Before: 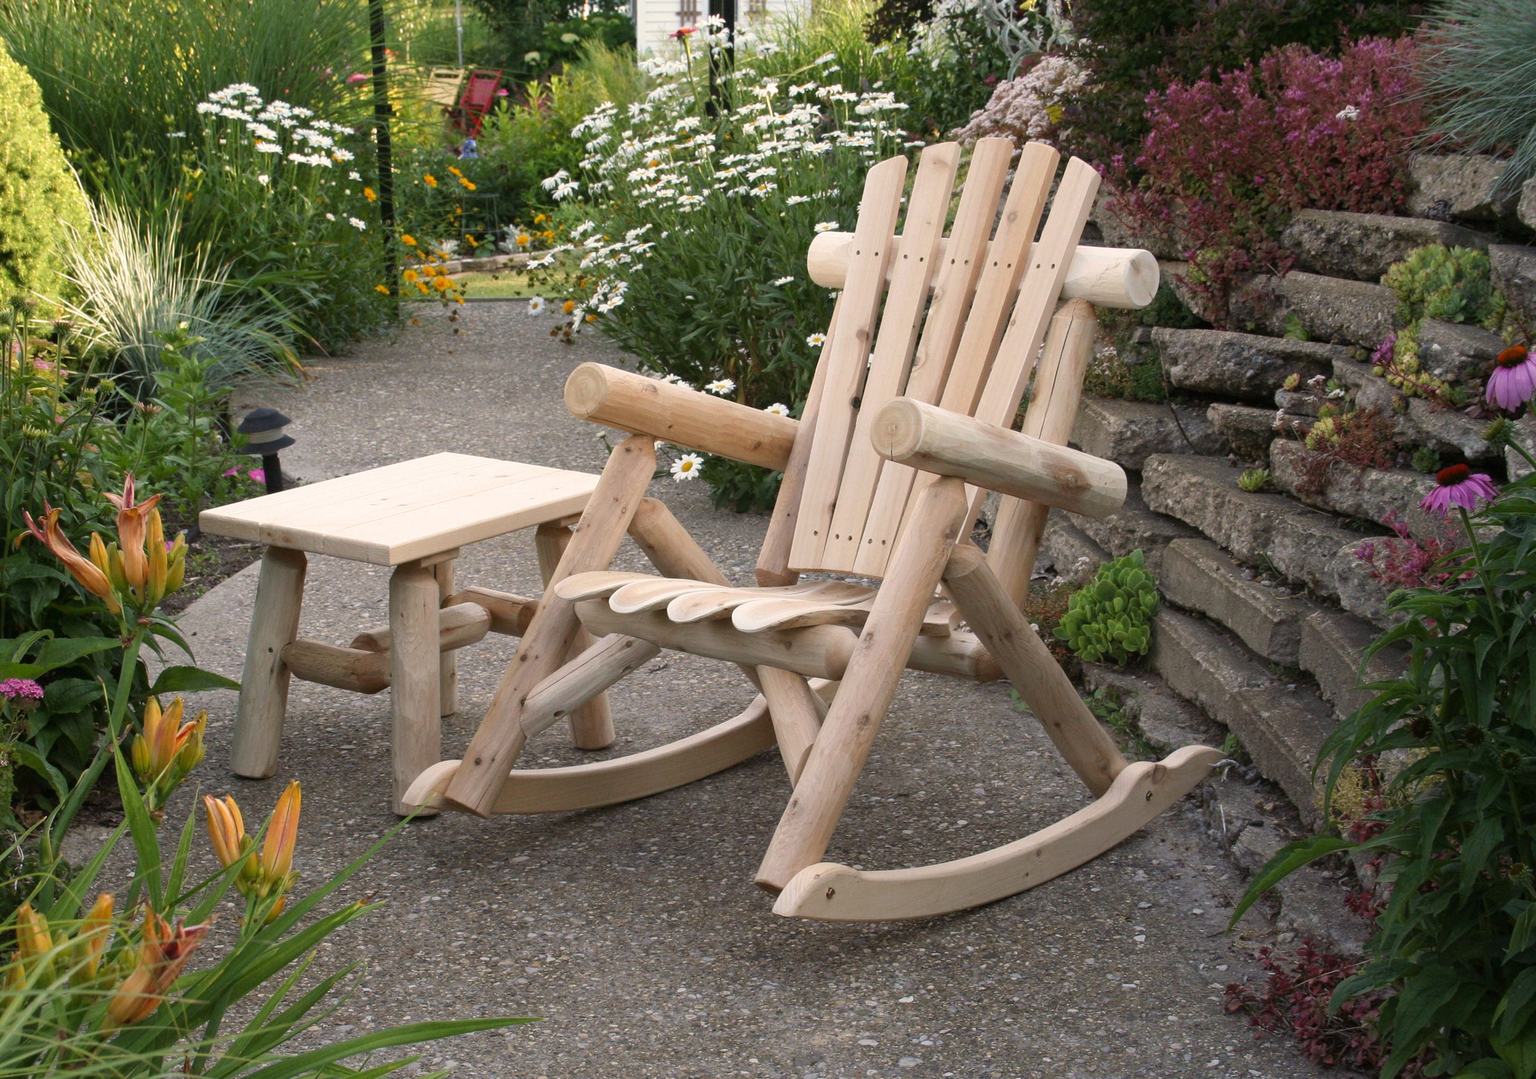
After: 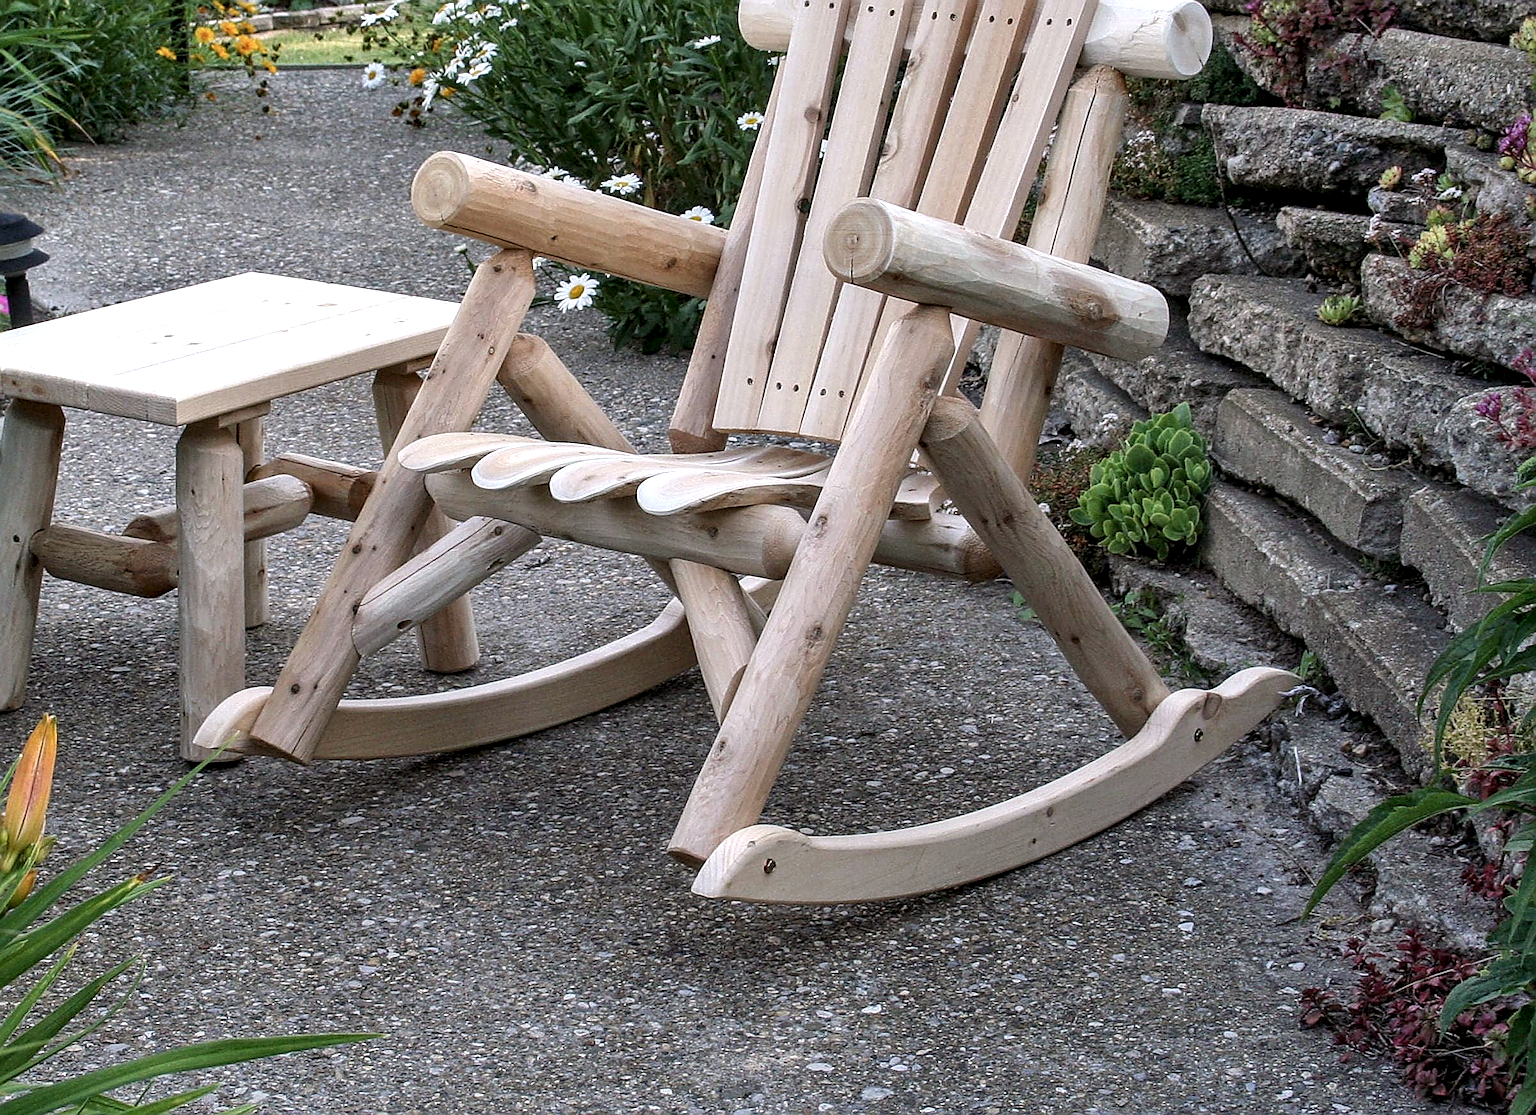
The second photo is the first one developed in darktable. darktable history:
sharpen: radius 1.672, amount 1.308
local contrast: detail 160%
crop: left 16.866%, top 23.175%, right 8.814%
shadows and highlights: soften with gaussian
color calibration: x 0.37, y 0.382, temperature 4307.19 K
